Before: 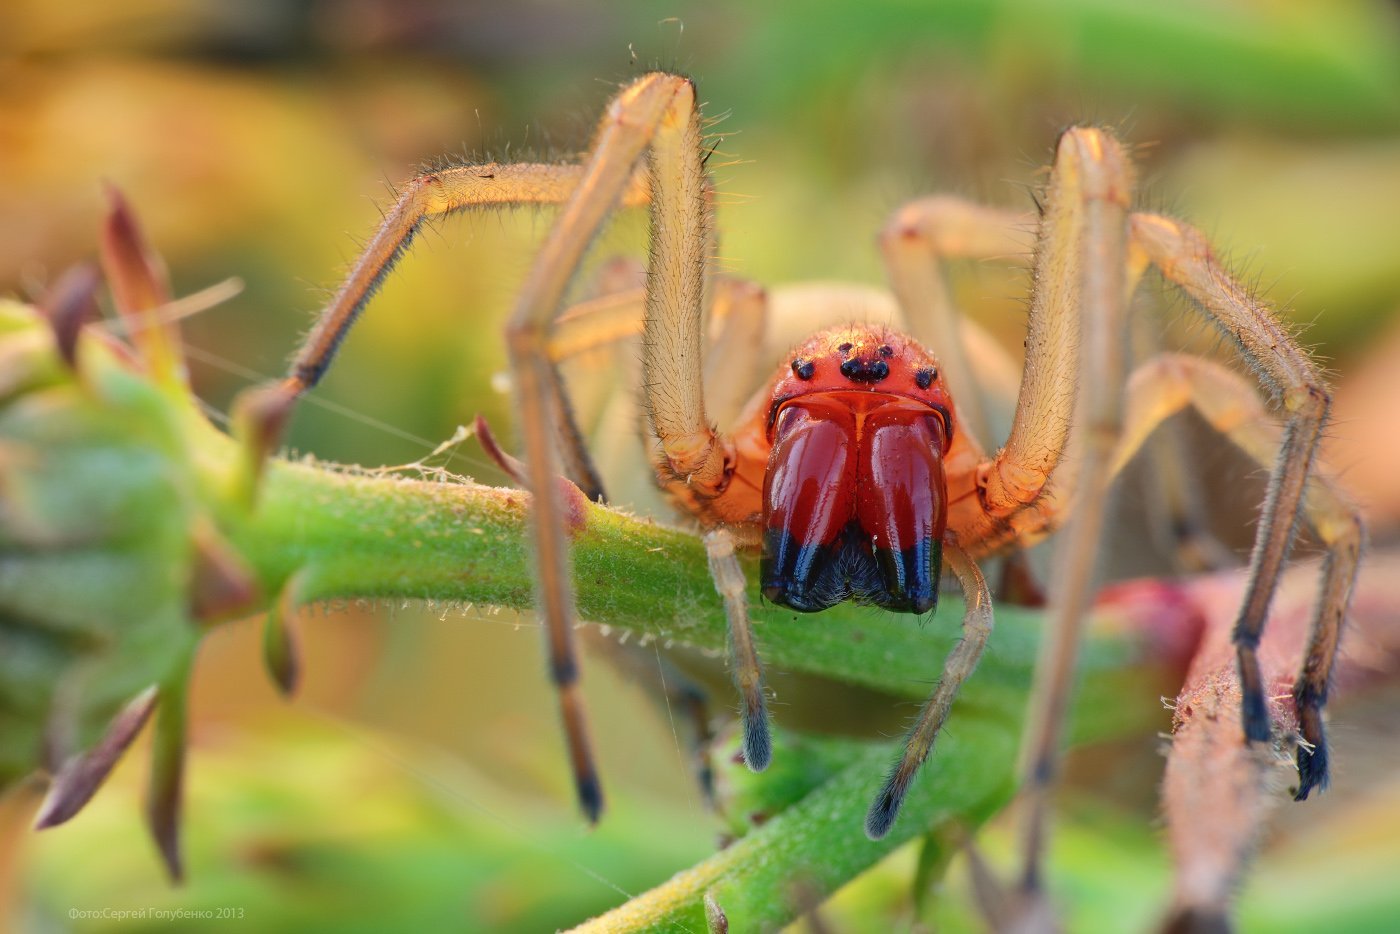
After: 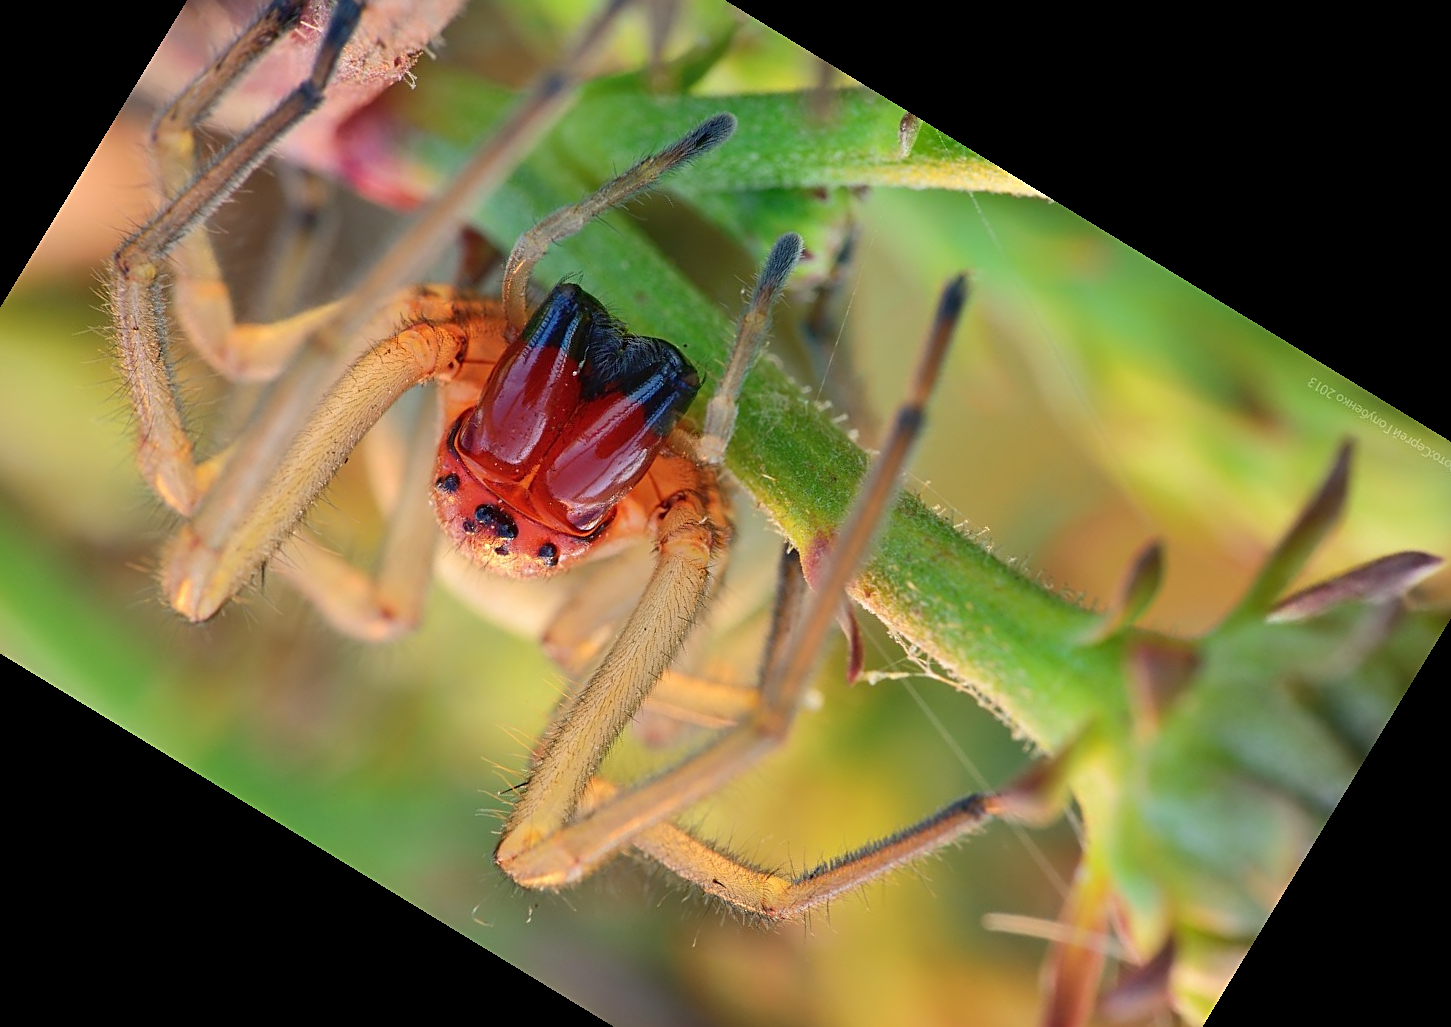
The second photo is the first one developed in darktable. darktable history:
sharpen: on, module defaults
crop and rotate: angle 148.68°, left 9.111%, top 15.603%, right 4.588%, bottom 17.041%
